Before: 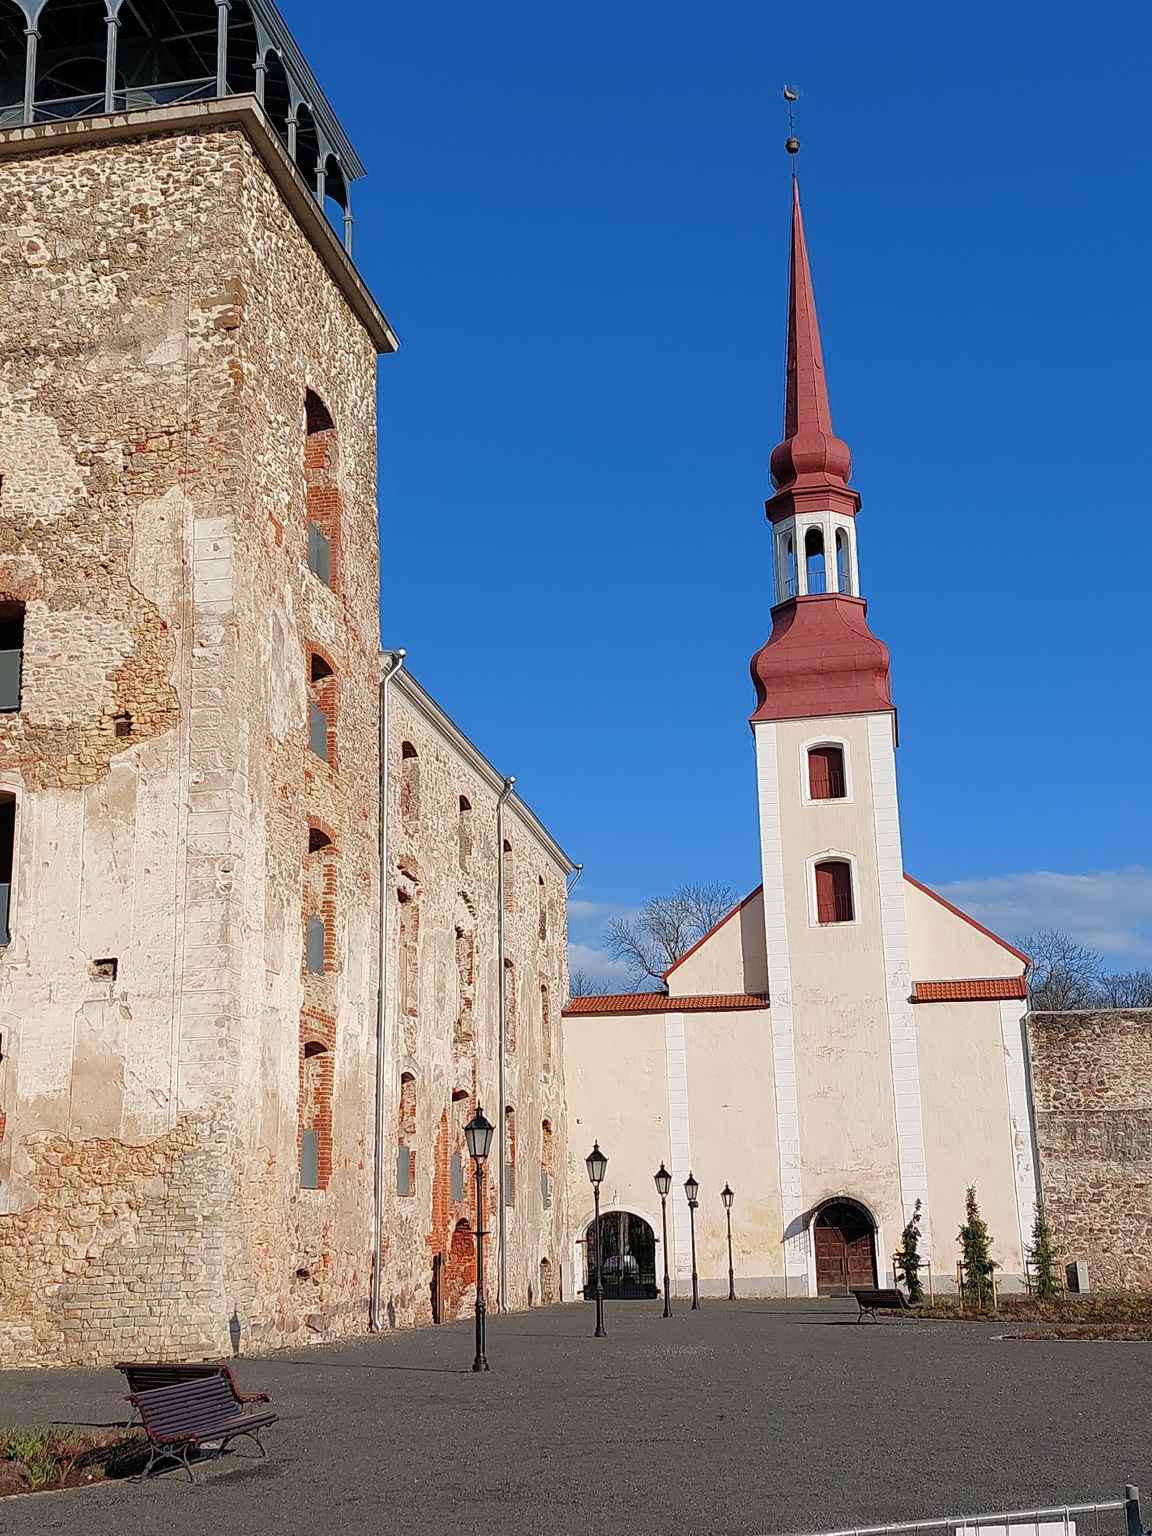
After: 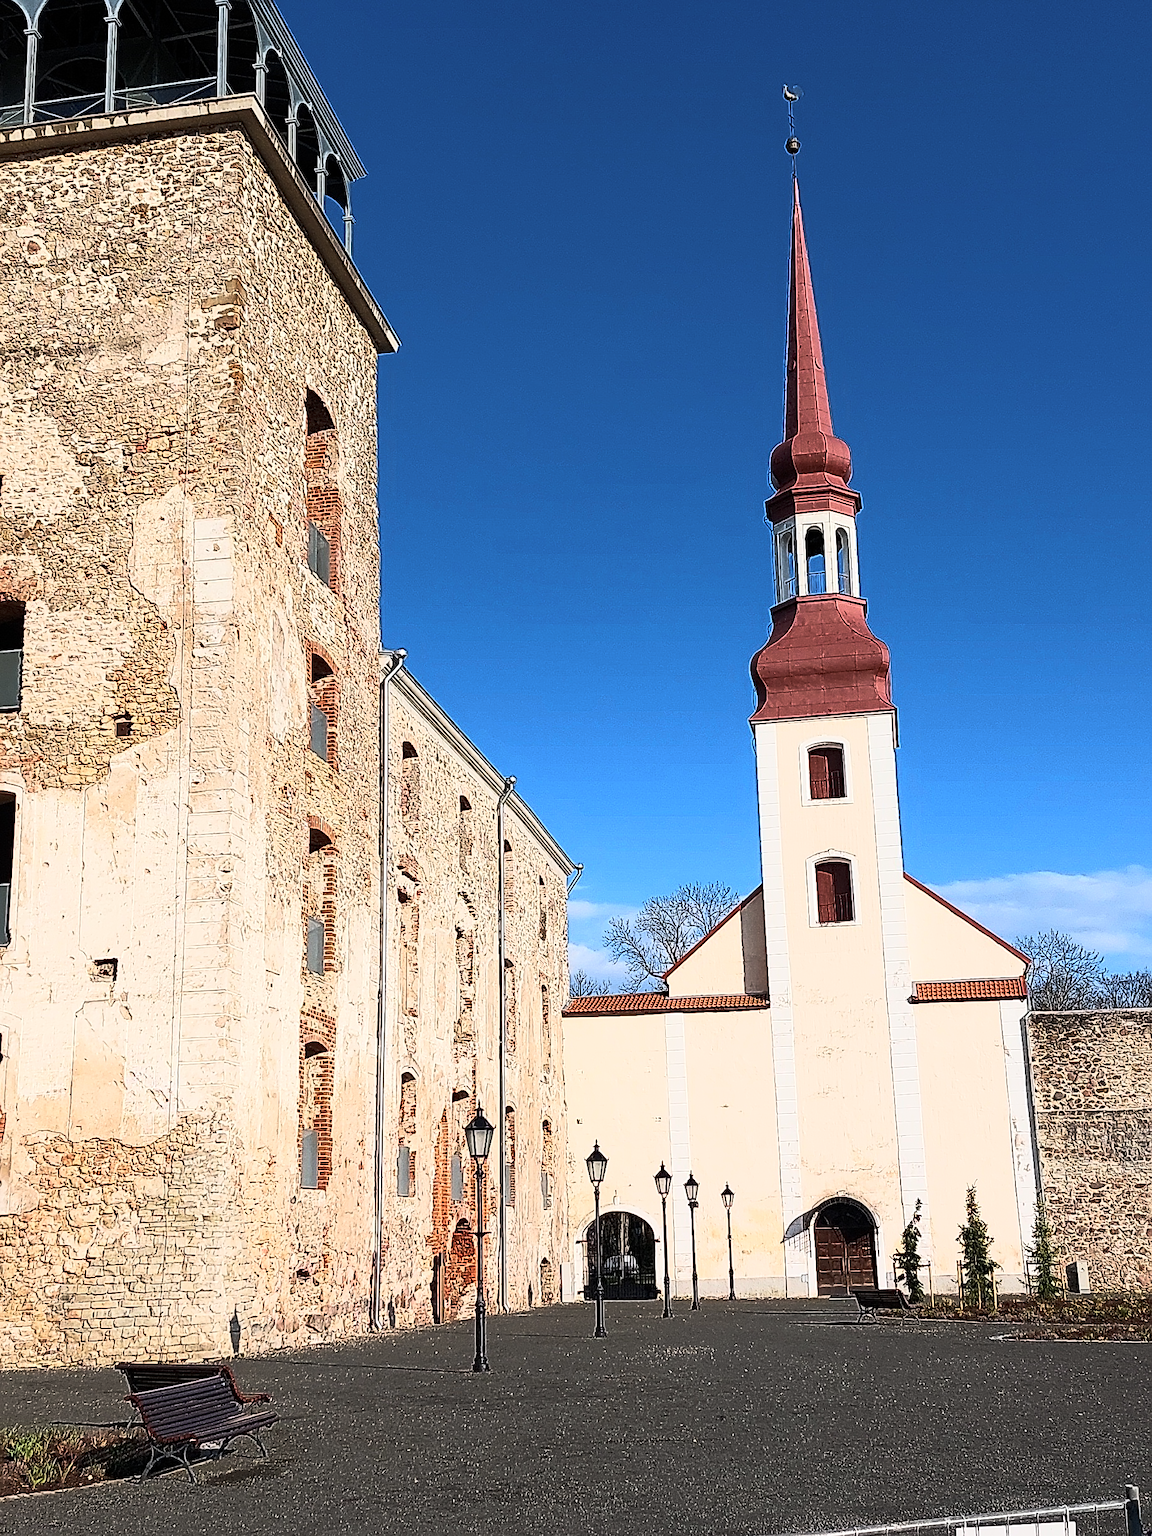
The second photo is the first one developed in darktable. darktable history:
sharpen: on, module defaults
tone curve: curves: ch0 [(0, 0) (0.427, 0.375) (0.616, 0.801) (1, 1)], color space Lab, linked channels, preserve colors none
